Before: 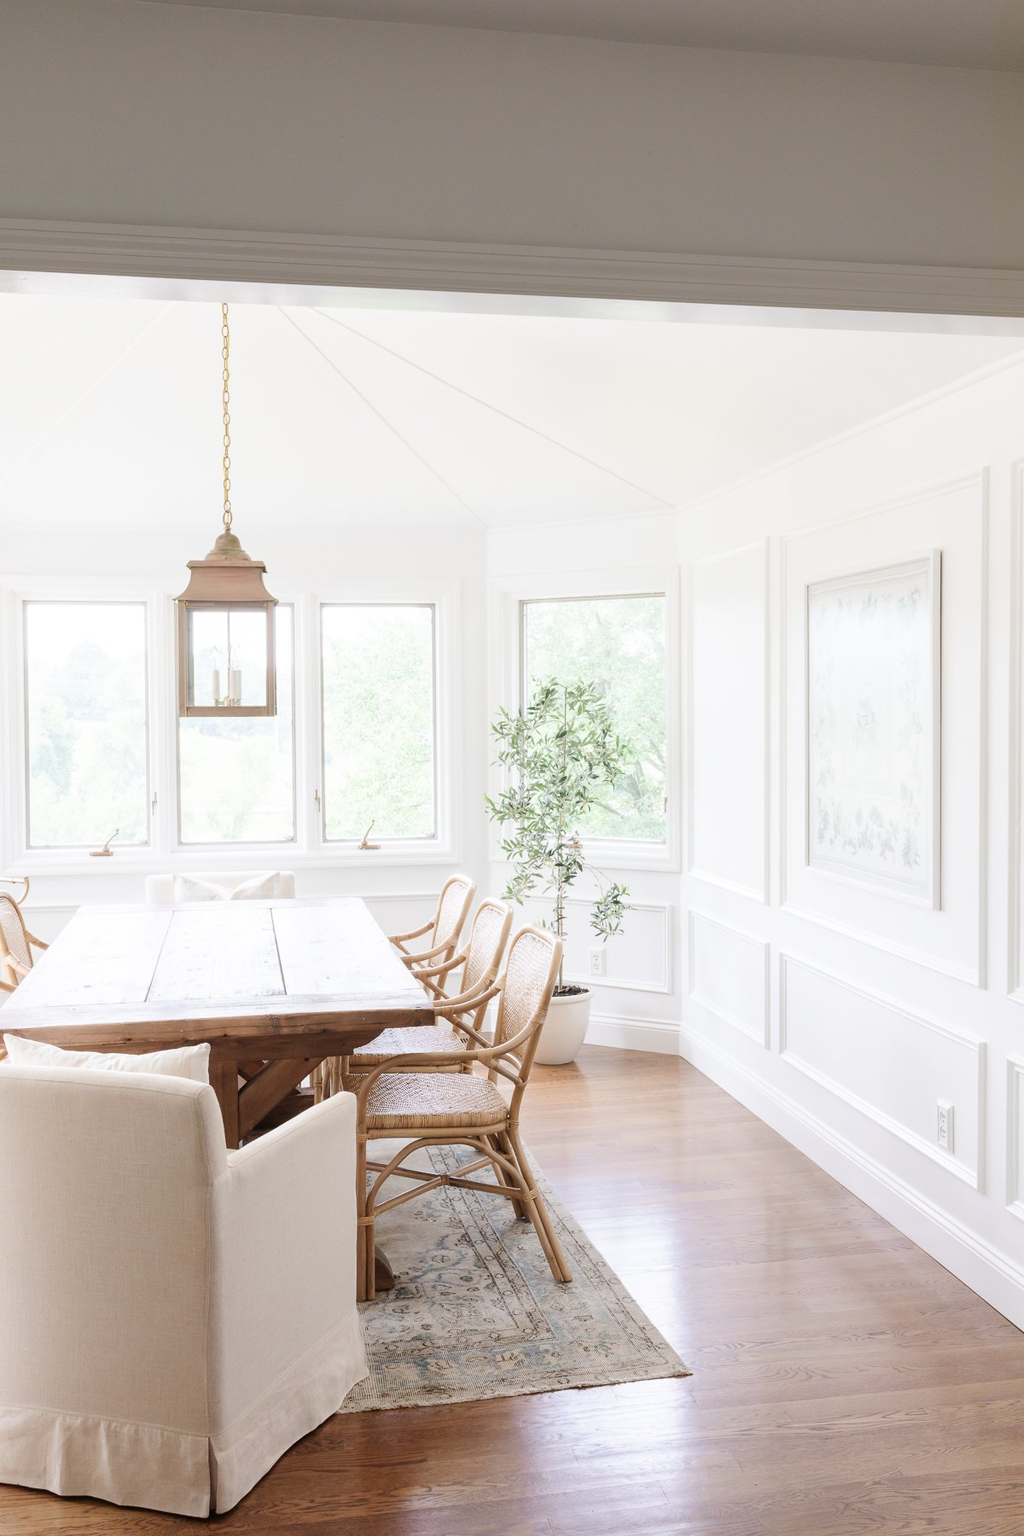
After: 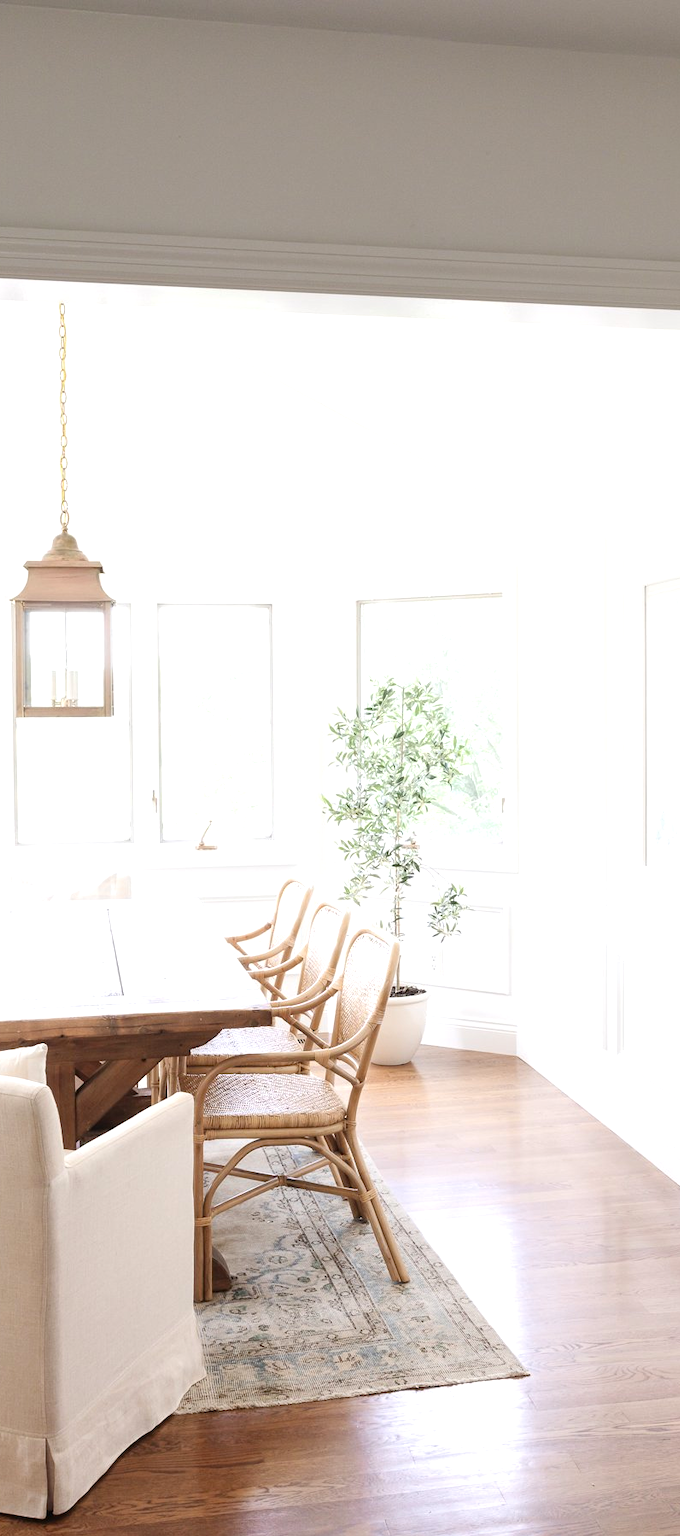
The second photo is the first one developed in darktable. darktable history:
exposure: exposure 0.405 EV, compensate highlight preservation false
crop and rotate: left 15.998%, right 17.555%
